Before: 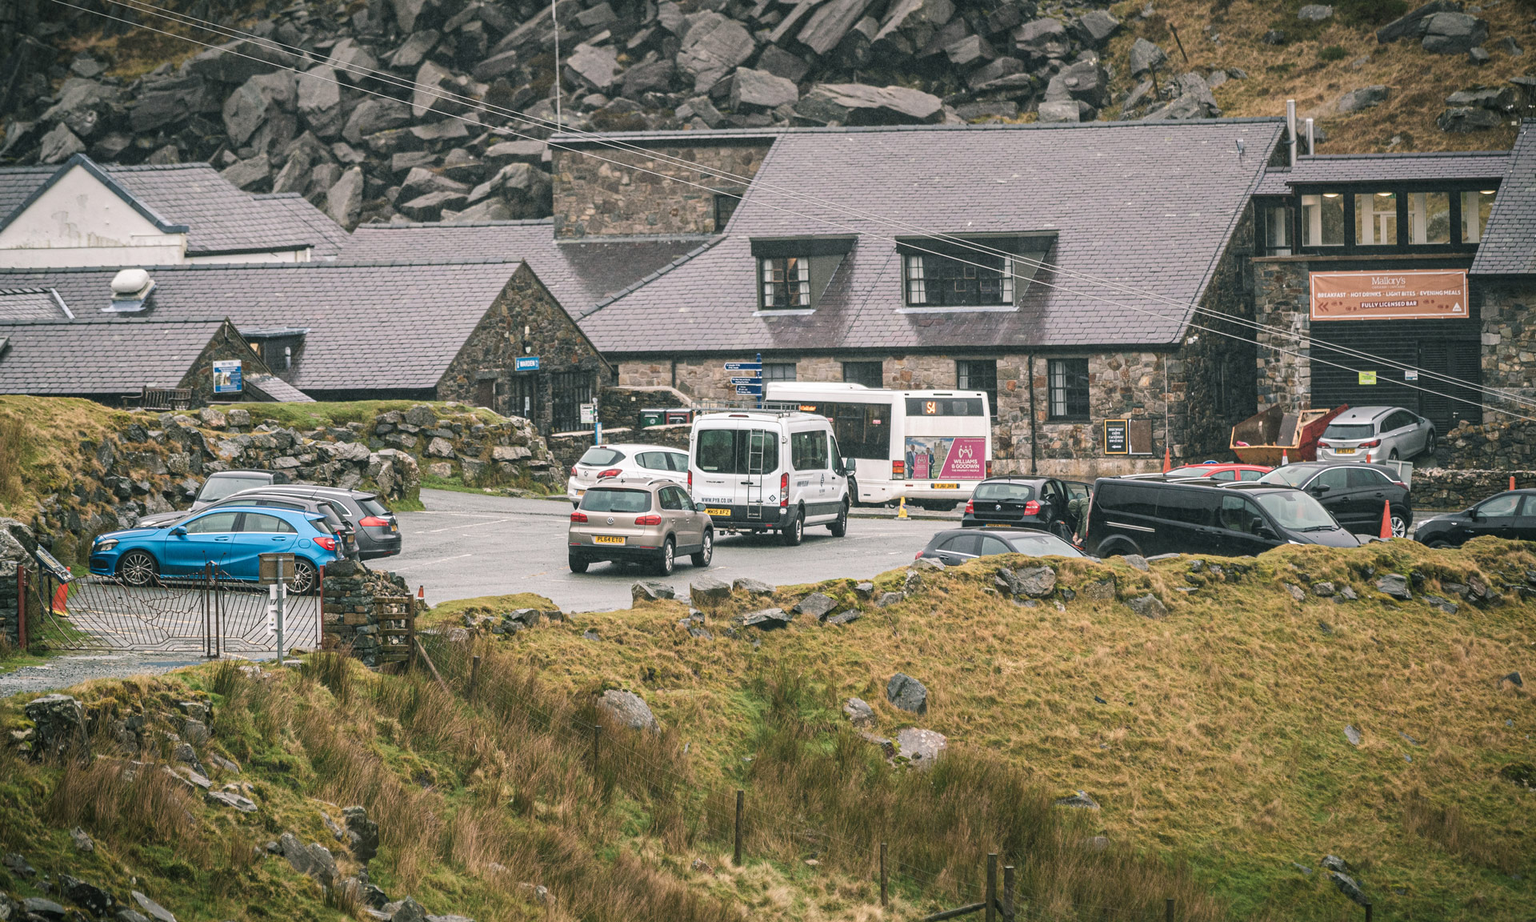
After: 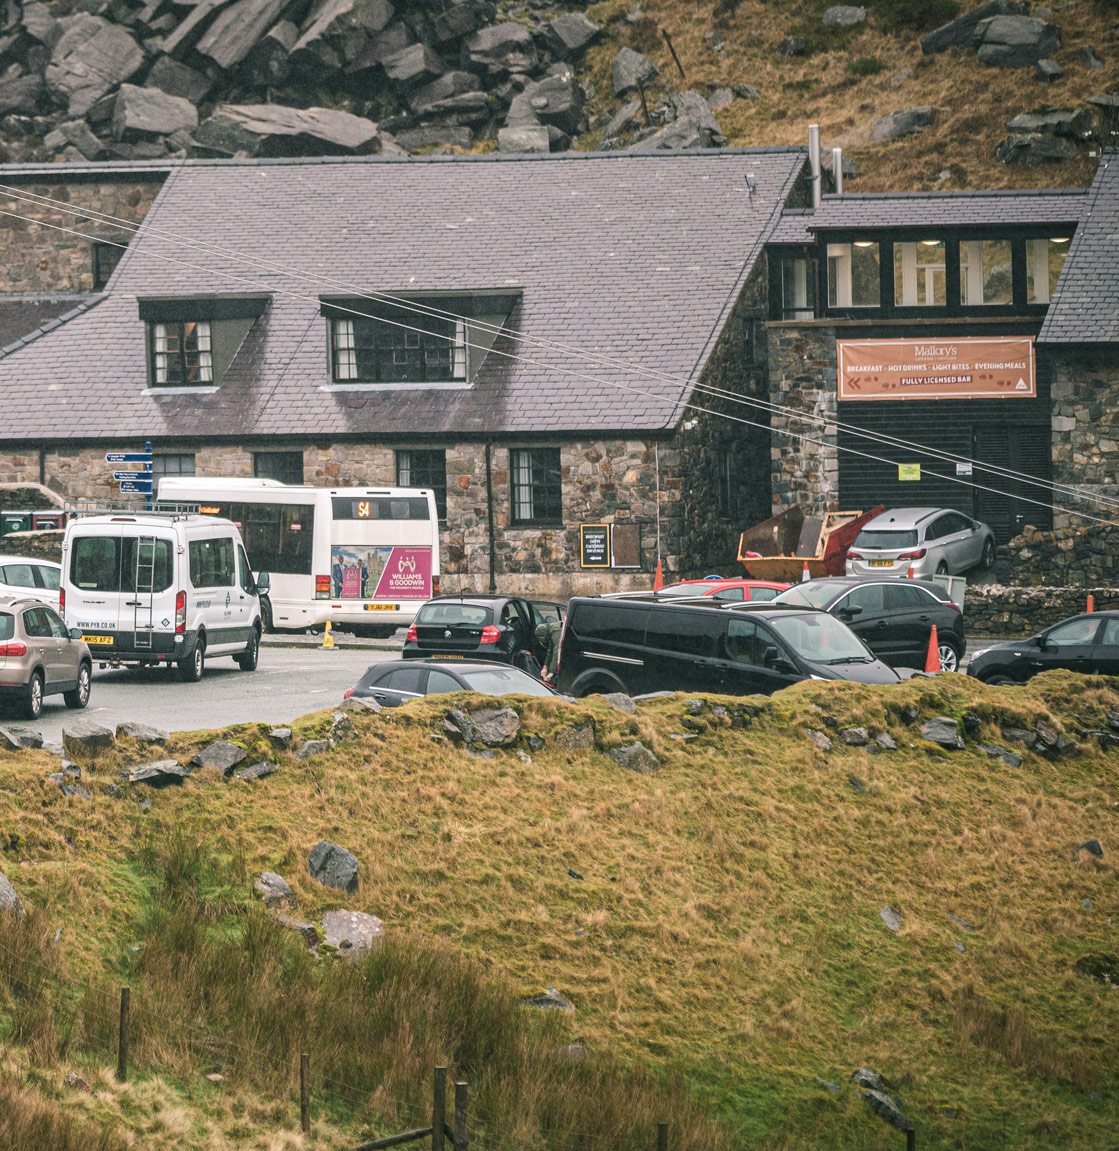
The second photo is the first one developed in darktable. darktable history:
contrast brightness saturation: contrast 0.038, saturation 0.068
crop: left 41.682%
